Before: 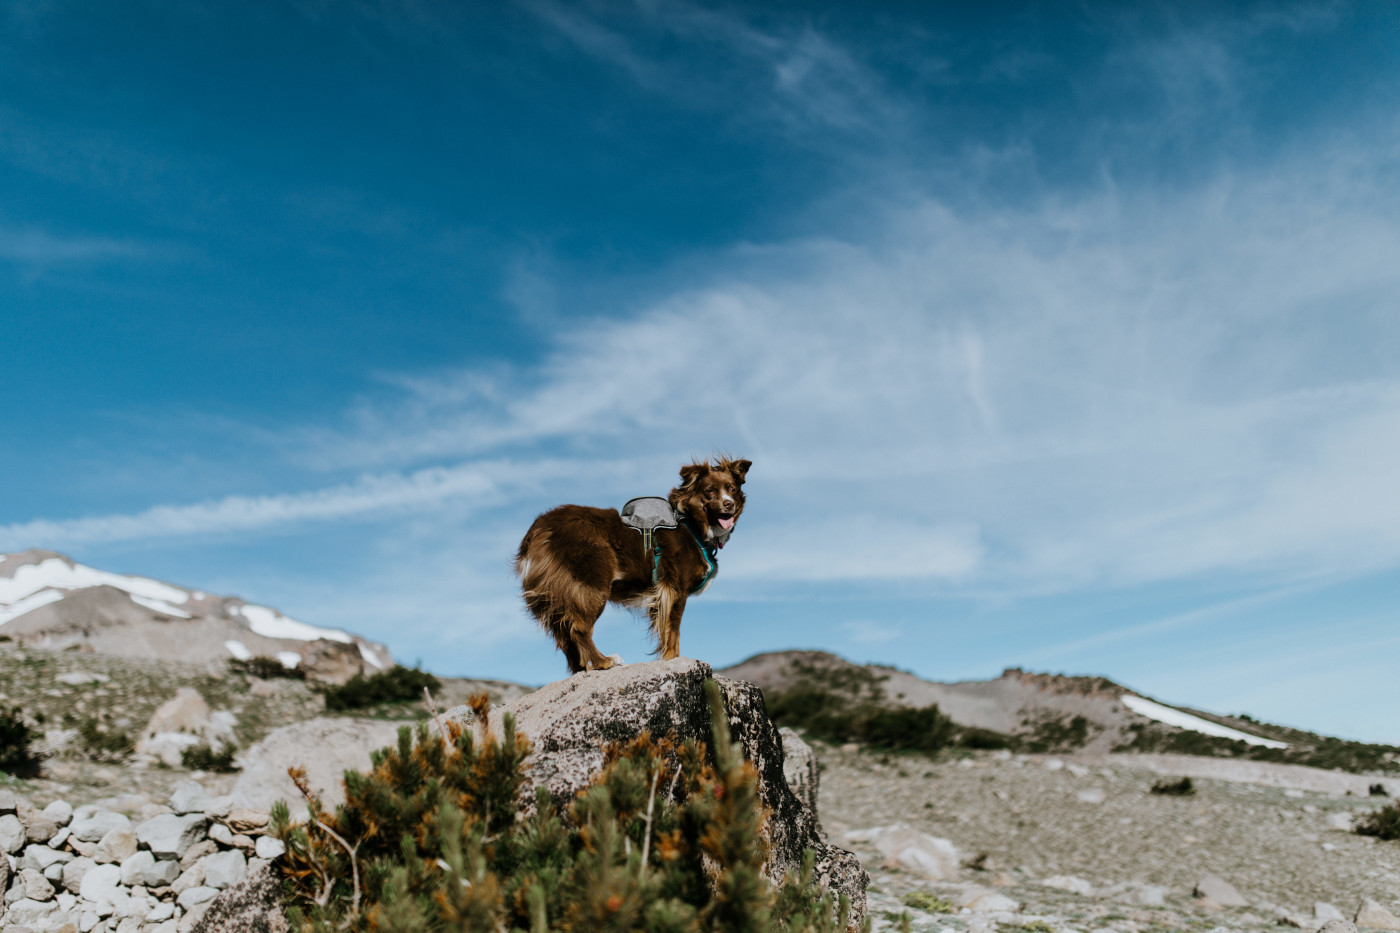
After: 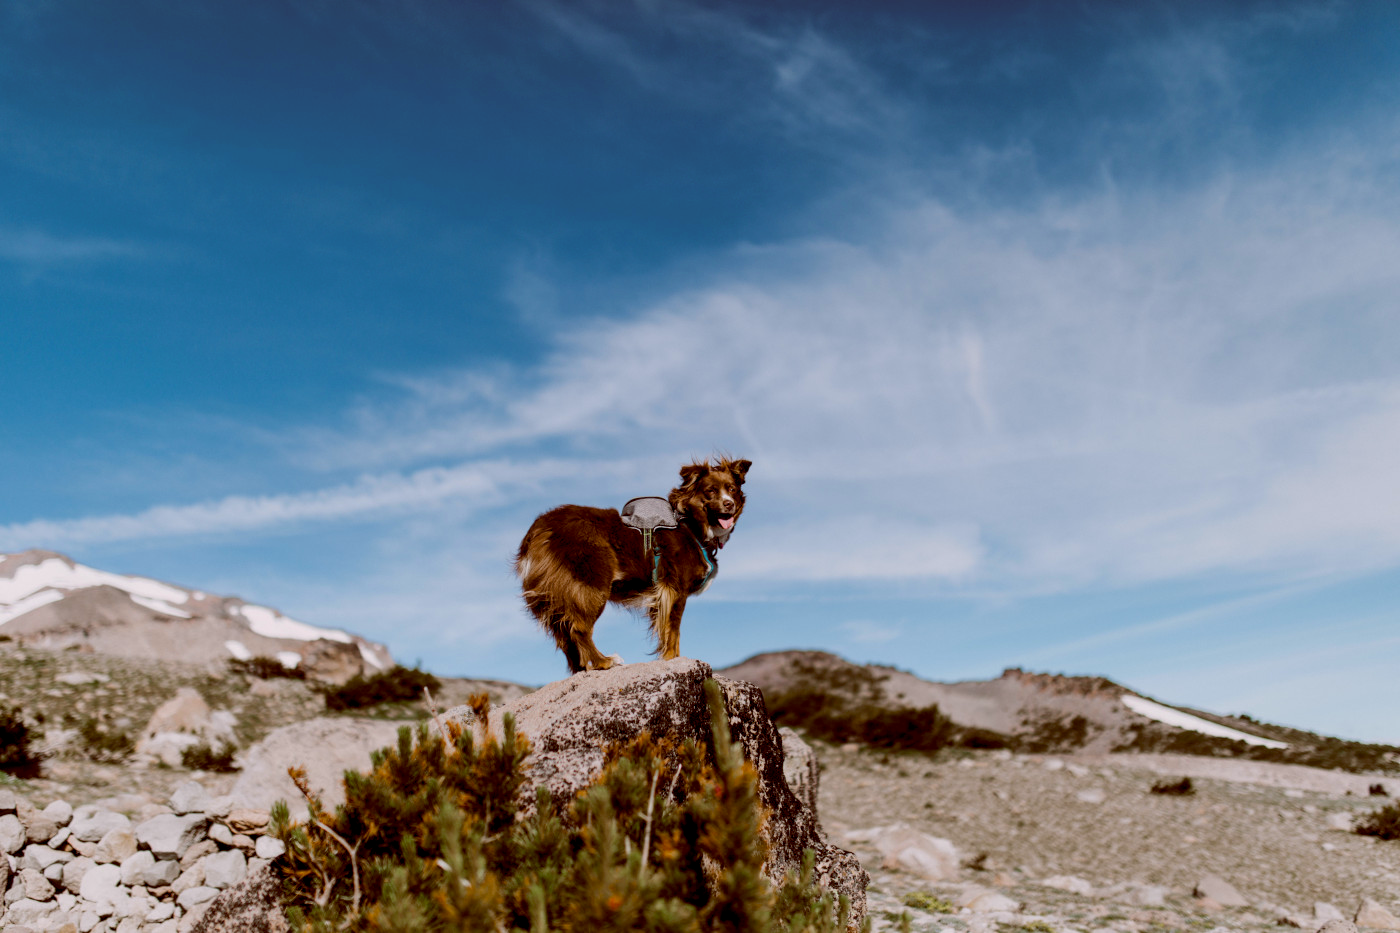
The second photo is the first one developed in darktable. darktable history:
color balance rgb: highlights gain › chroma 0.944%, highlights gain › hue 26.21°, global offset › luminance -0.207%, global offset › chroma 0.267%, perceptual saturation grading › global saturation 17.478%
